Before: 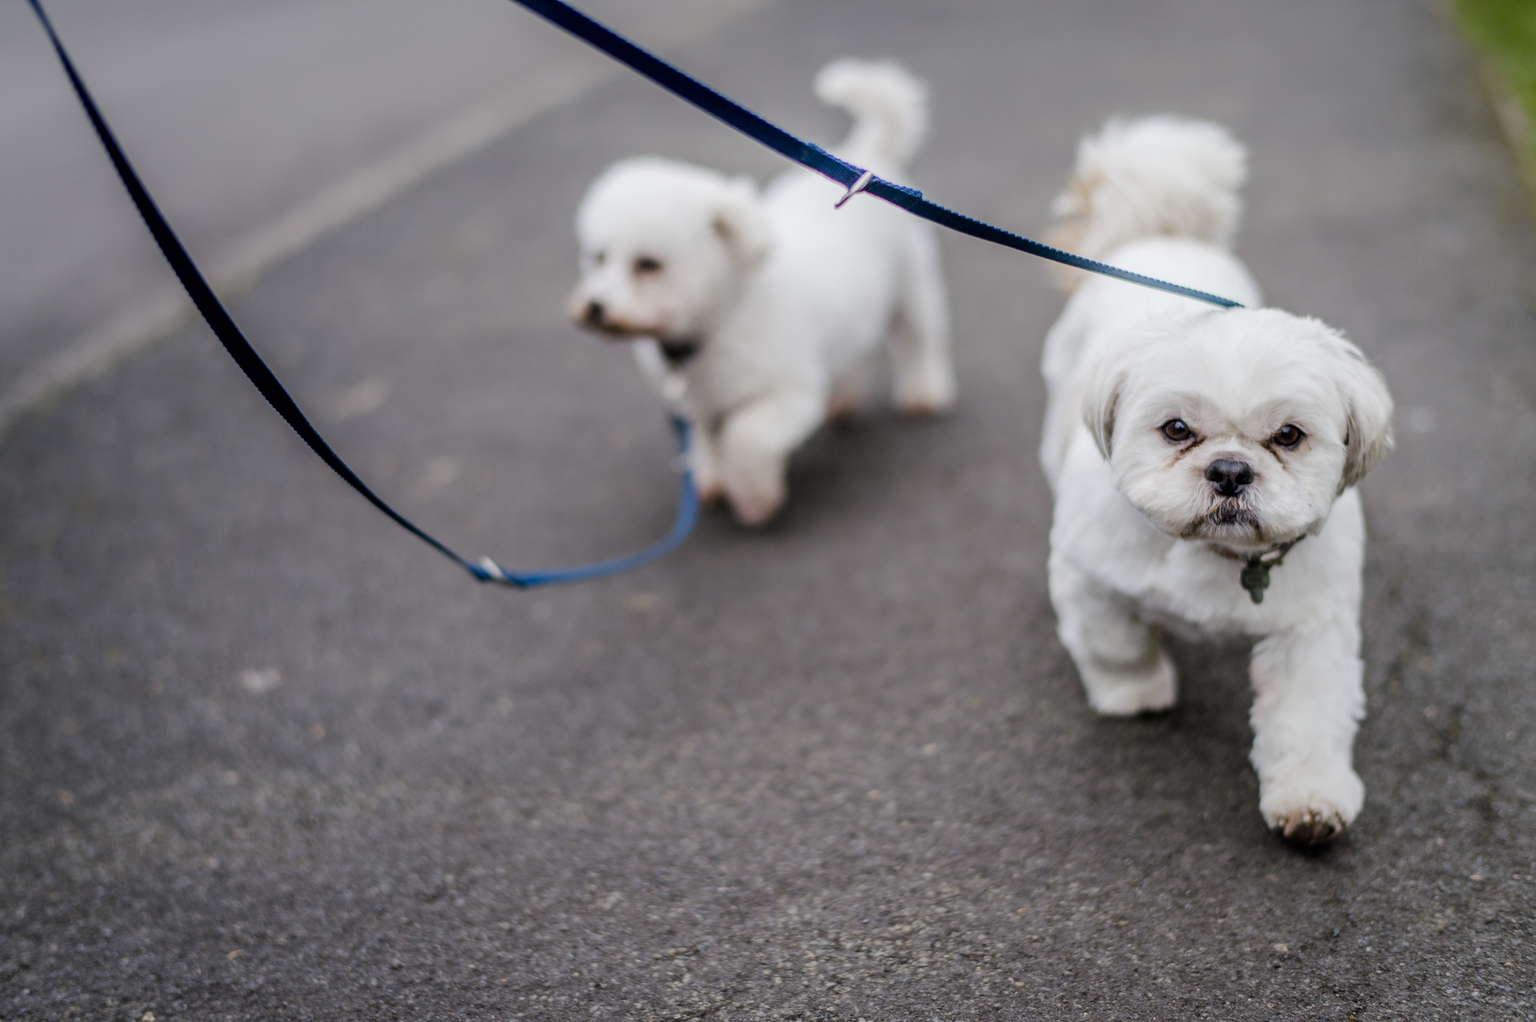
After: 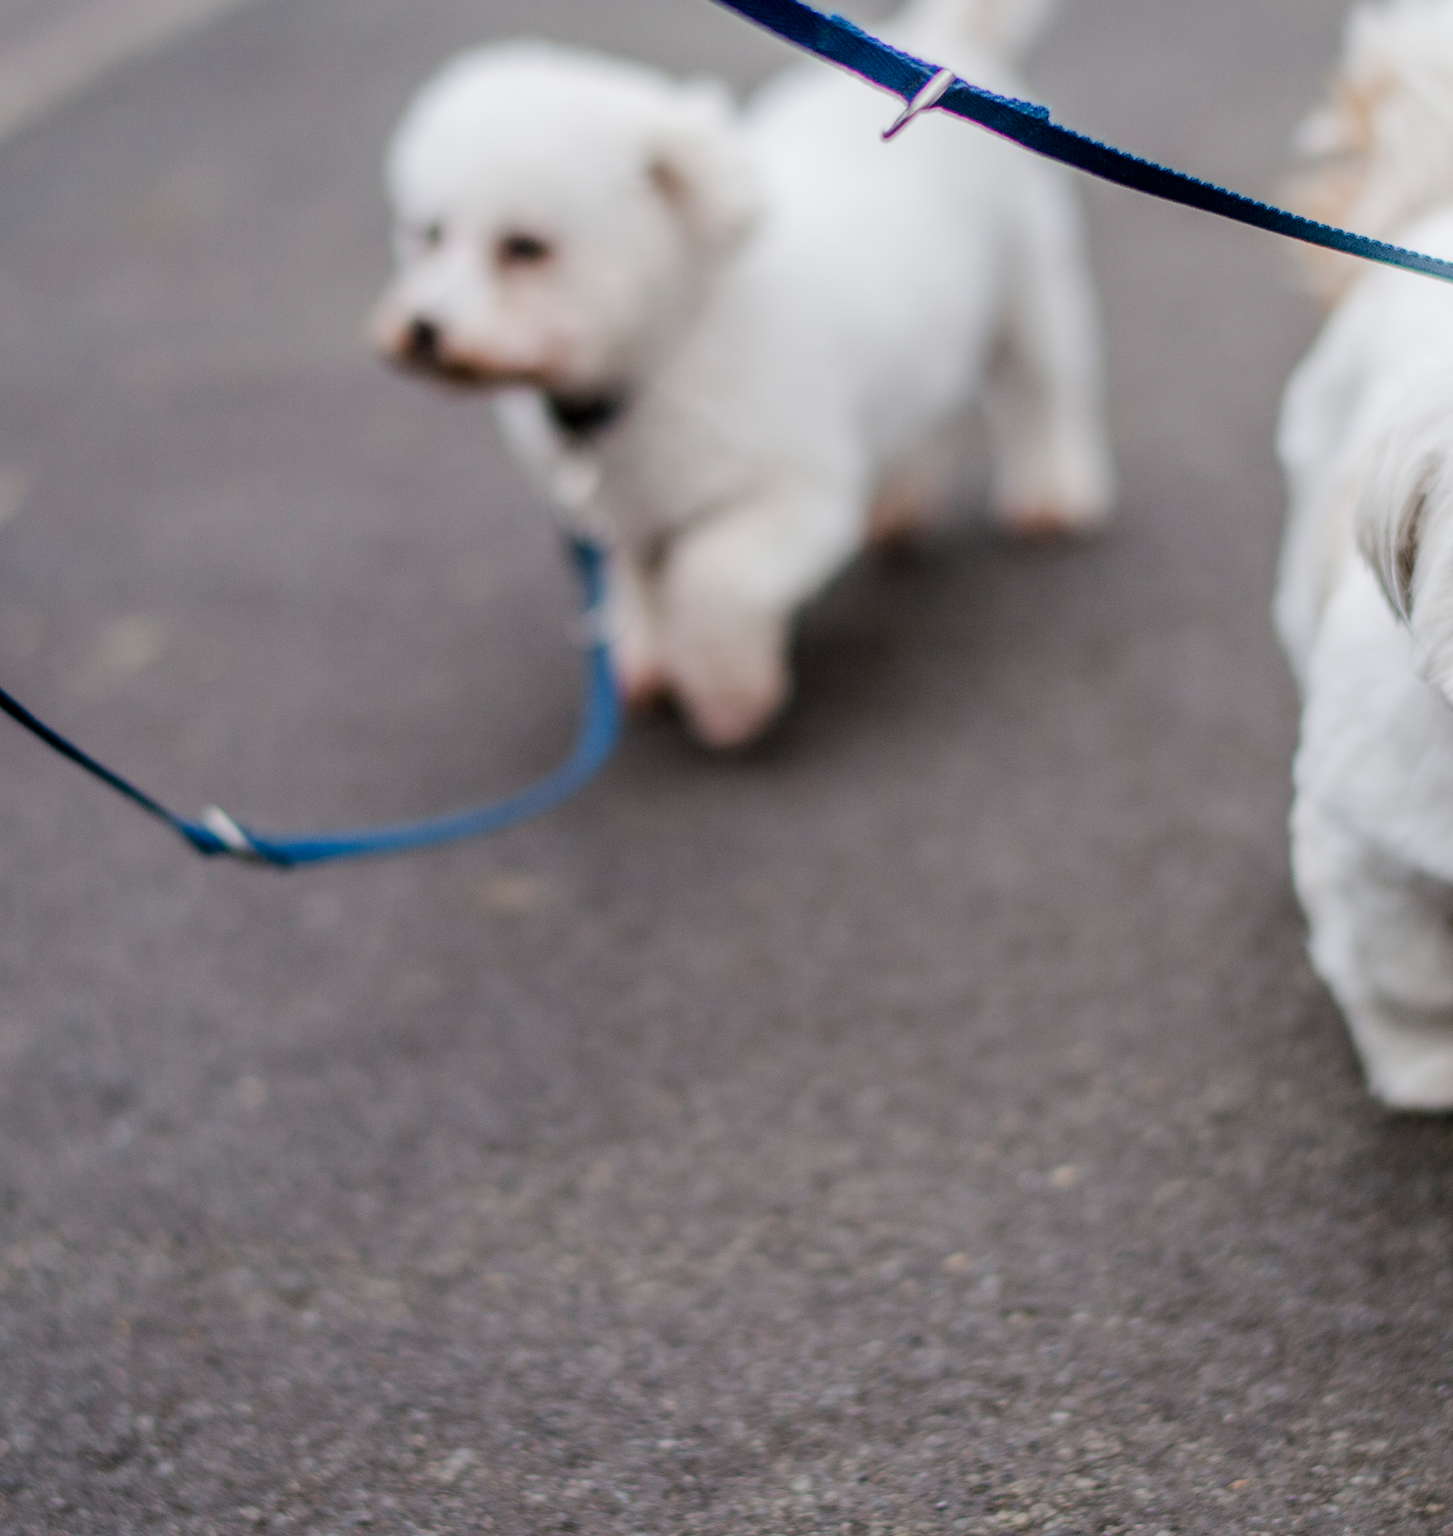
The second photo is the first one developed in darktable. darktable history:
crop and rotate: angle 0.02°, left 24.353%, top 13.219%, right 26.156%, bottom 8.224%
white balance: emerald 1
